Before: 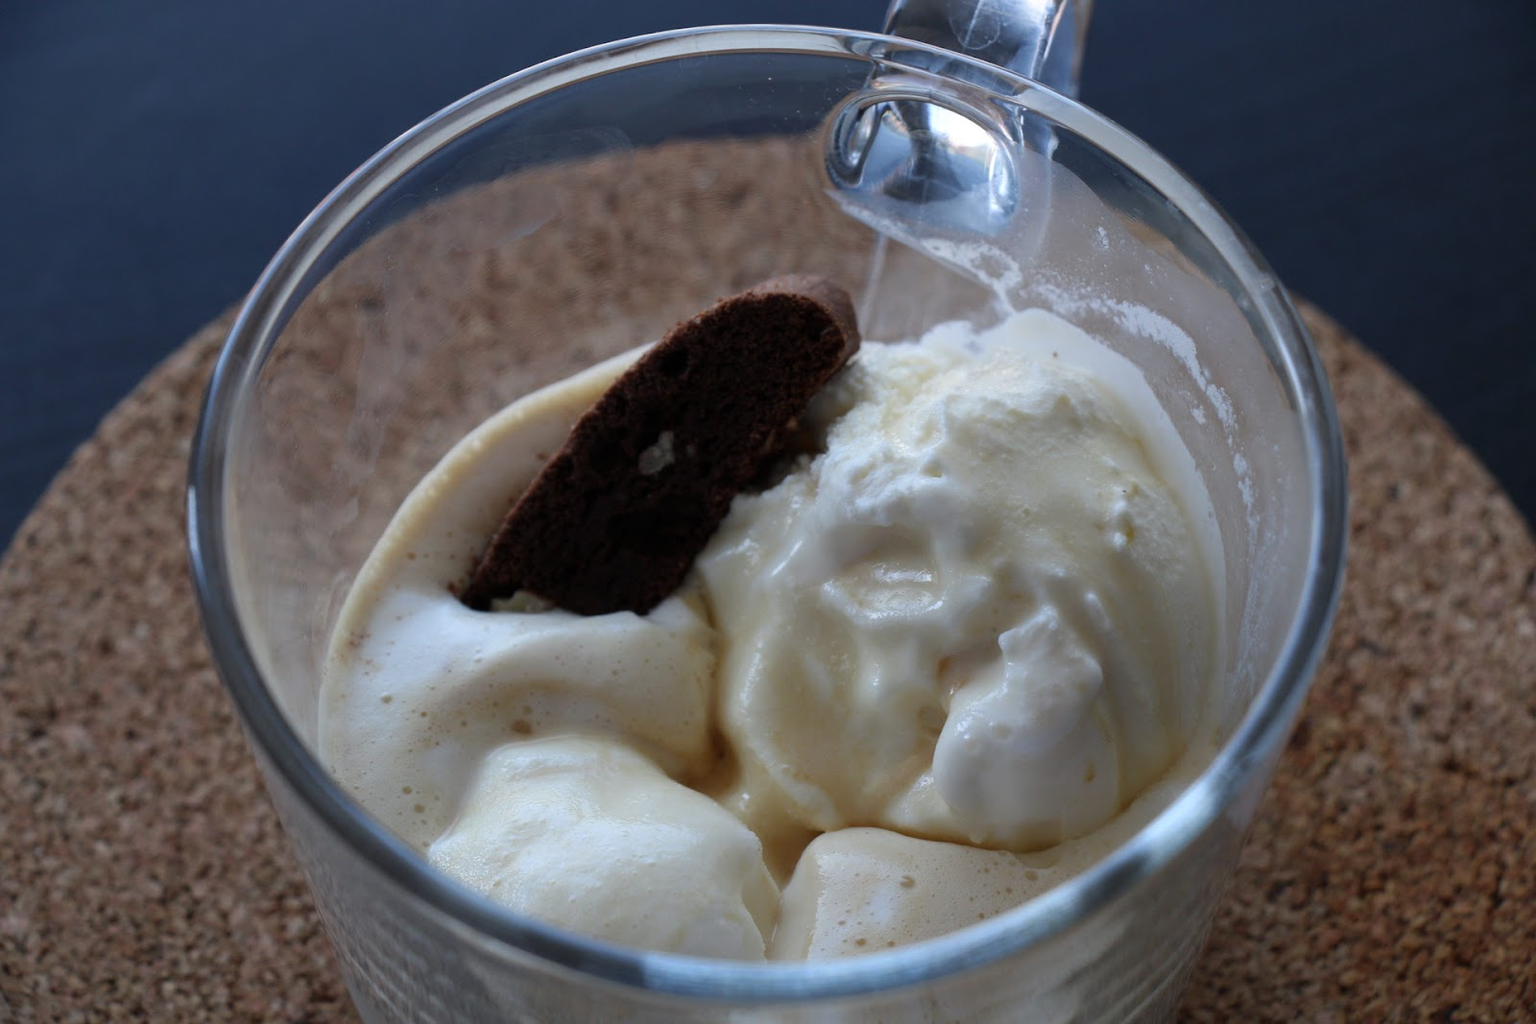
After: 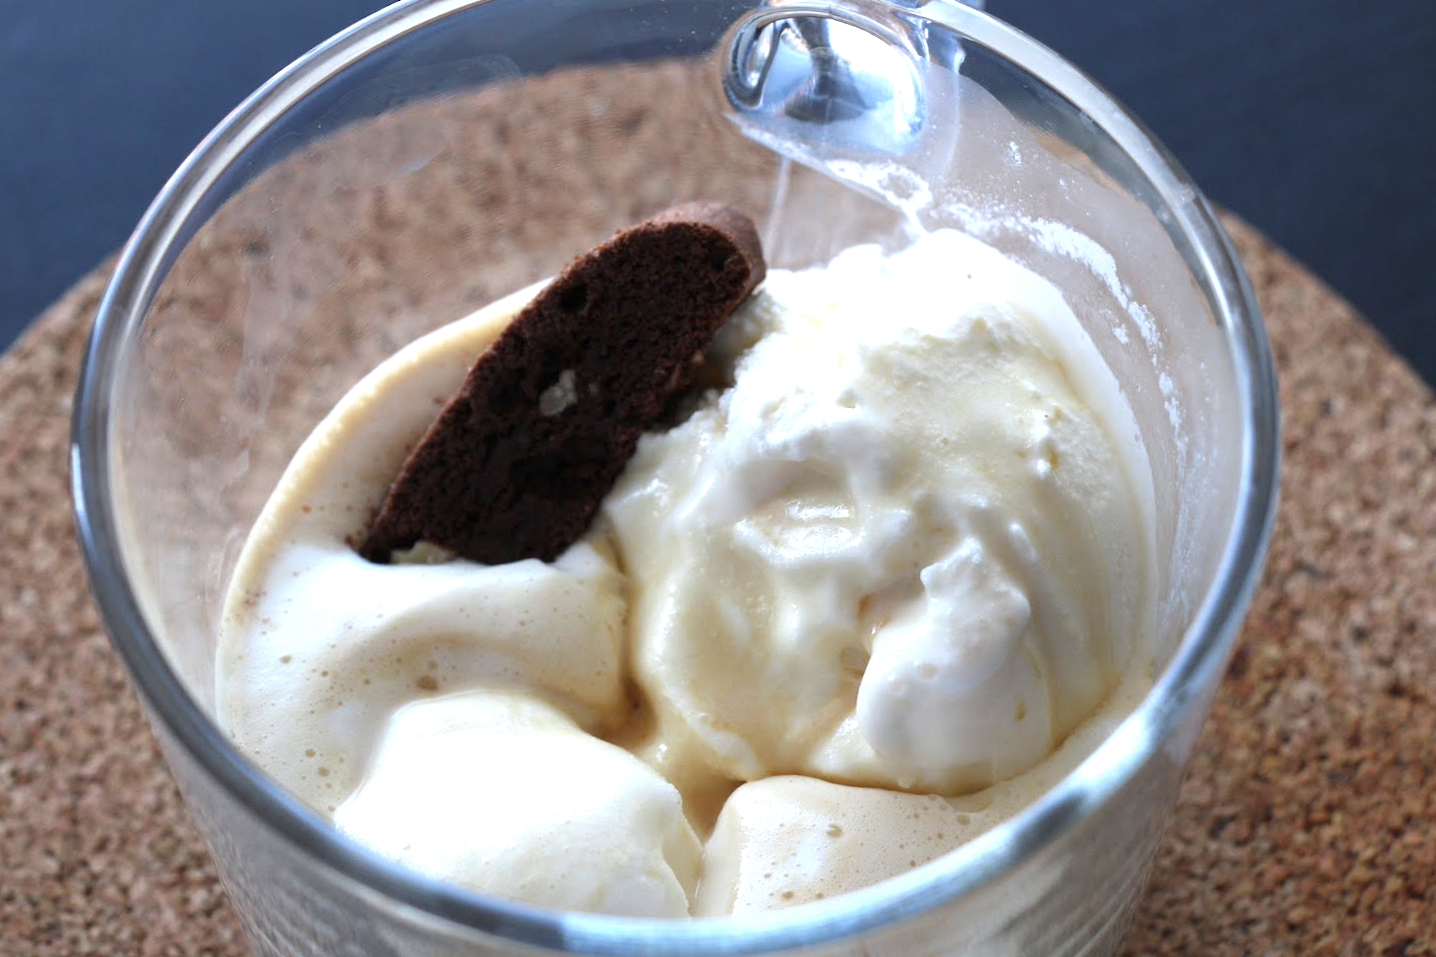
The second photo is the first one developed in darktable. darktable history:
exposure: black level correction 0, exposure 1.2 EV, compensate exposure bias true, compensate highlight preservation false
crop and rotate: angle 1.96°, left 5.673%, top 5.673%
tone equalizer: on, module defaults
